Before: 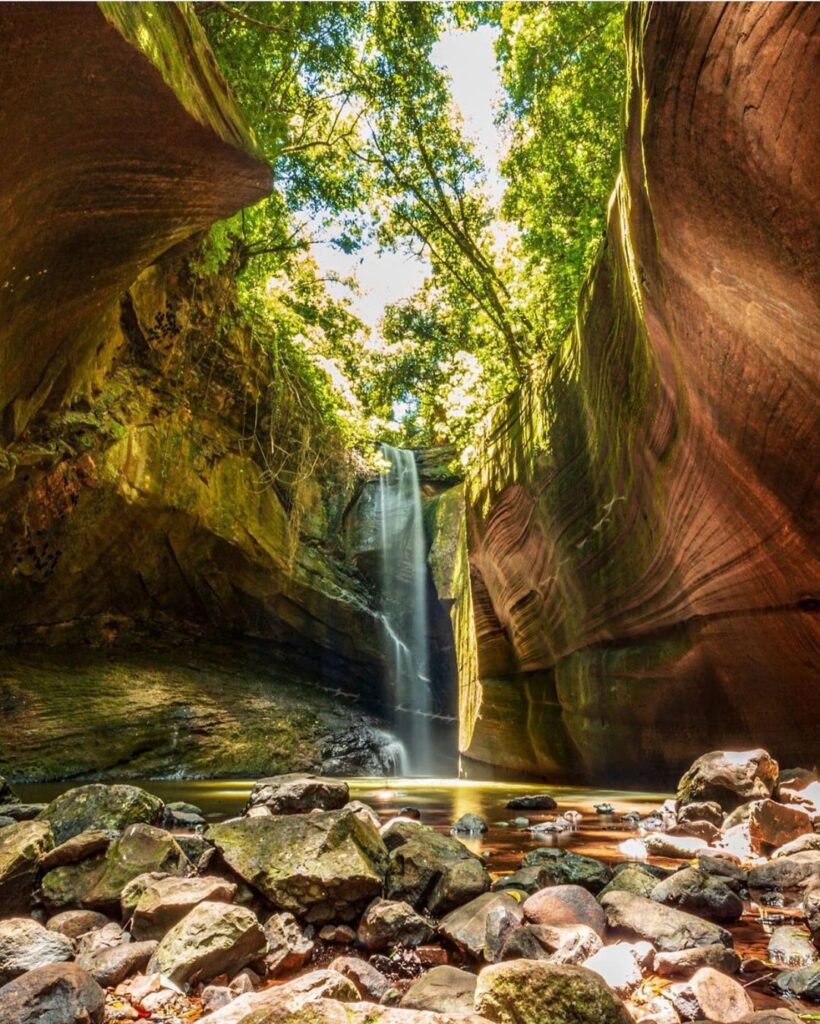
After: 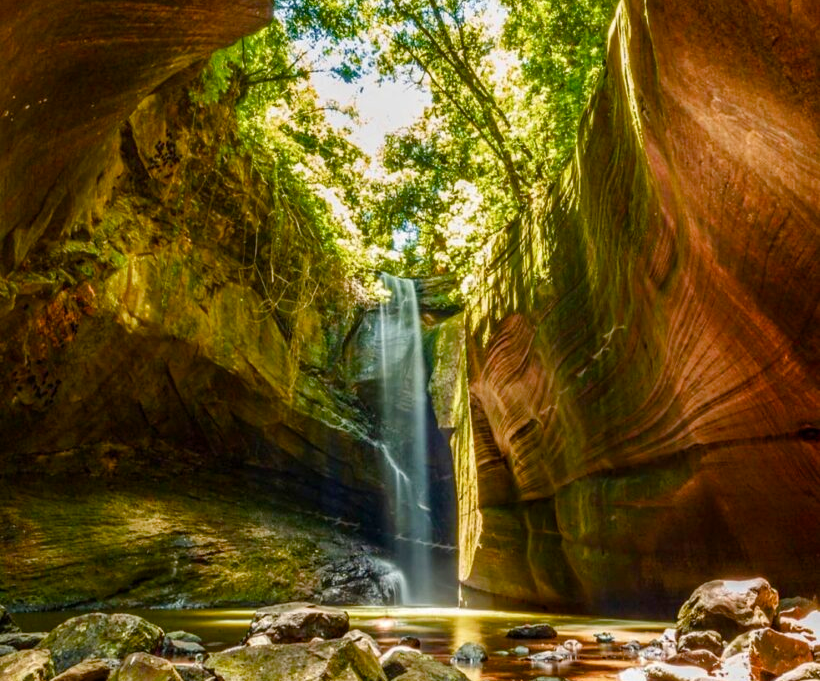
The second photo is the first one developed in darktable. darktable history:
tone equalizer: on, module defaults
crop: top 16.727%, bottom 16.727%
color balance rgb: perceptual saturation grading › global saturation 20%, perceptual saturation grading › highlights -25%, perceptual saturation grading › shadows 50%
